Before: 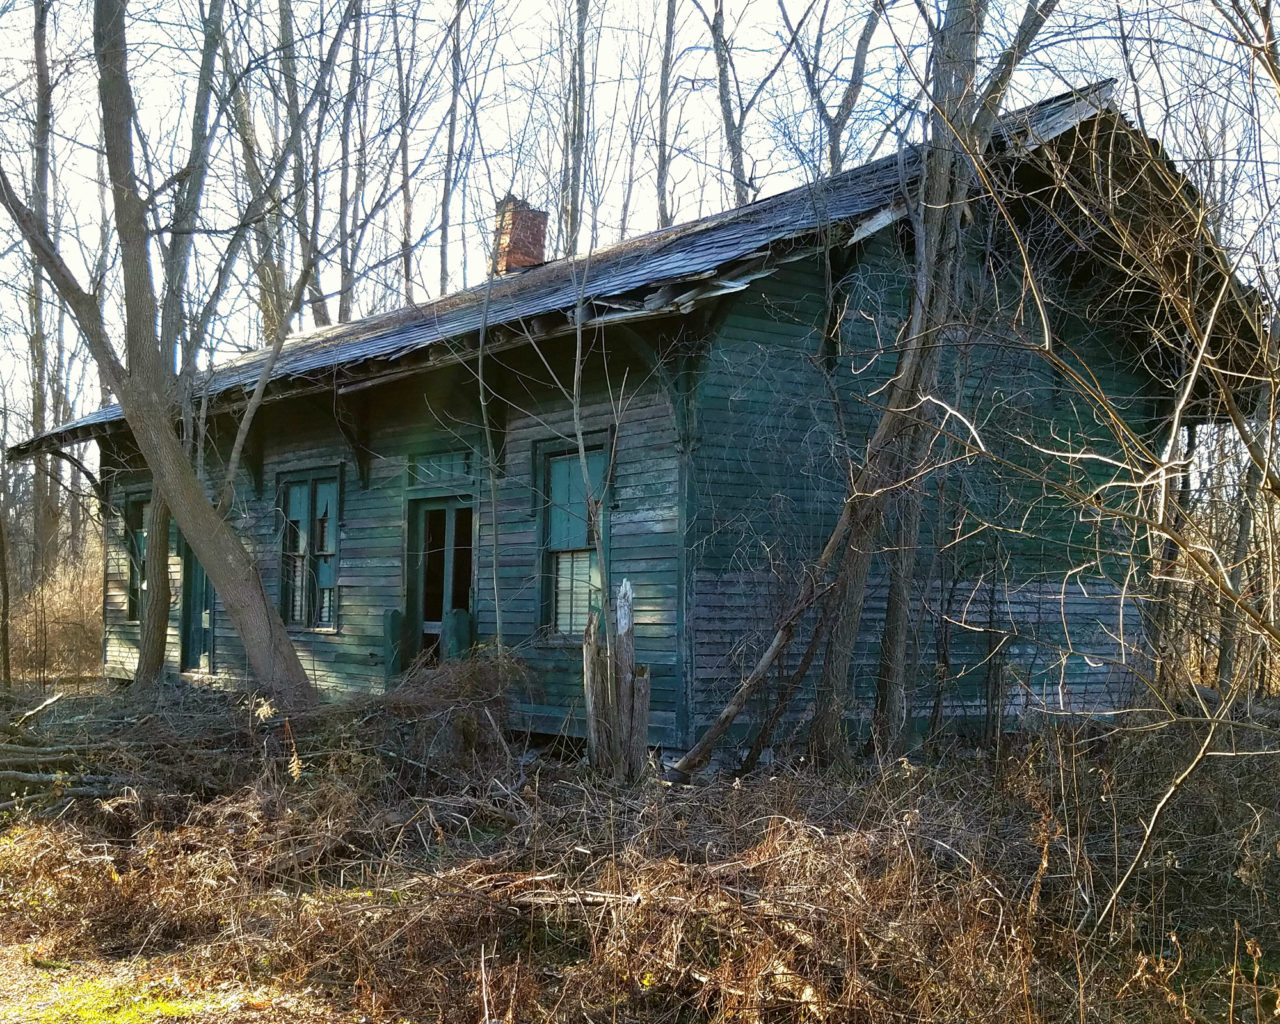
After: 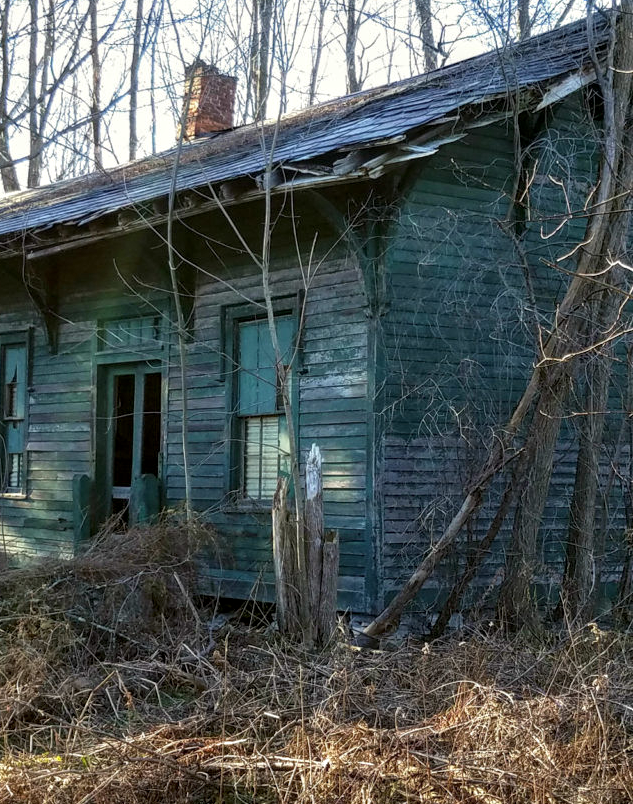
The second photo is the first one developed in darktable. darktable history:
local contrast: detail 130%
crop and rotate: angle 0.02°, left 24.353%, top 13.219%, right 26.156%, bottom 8.224%
